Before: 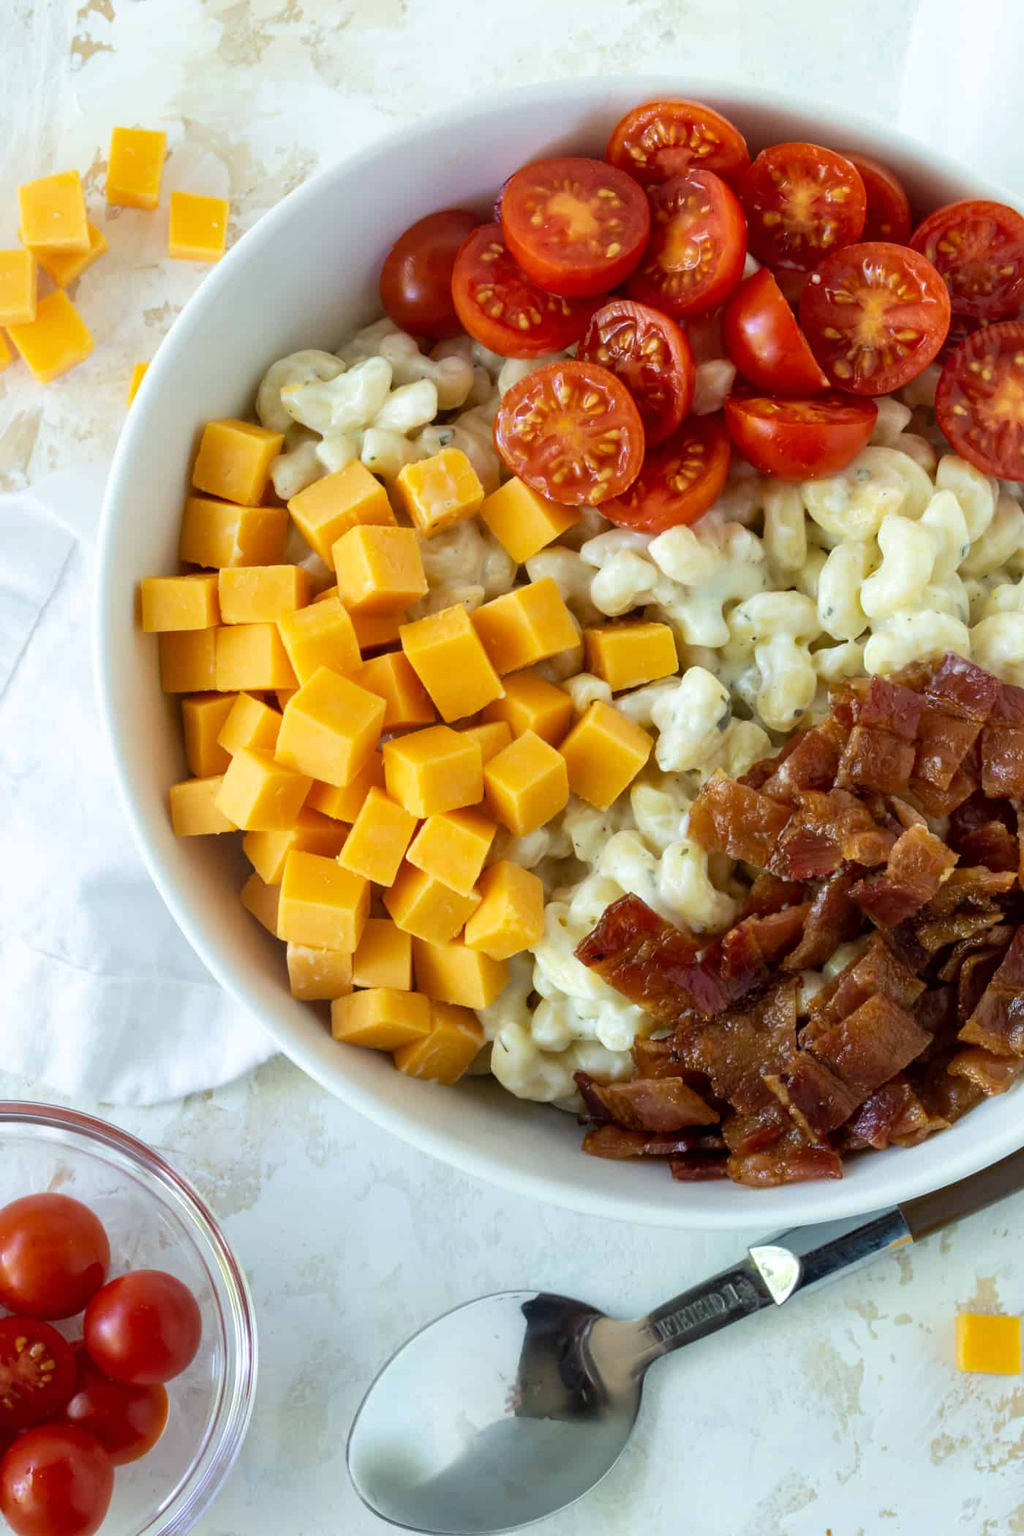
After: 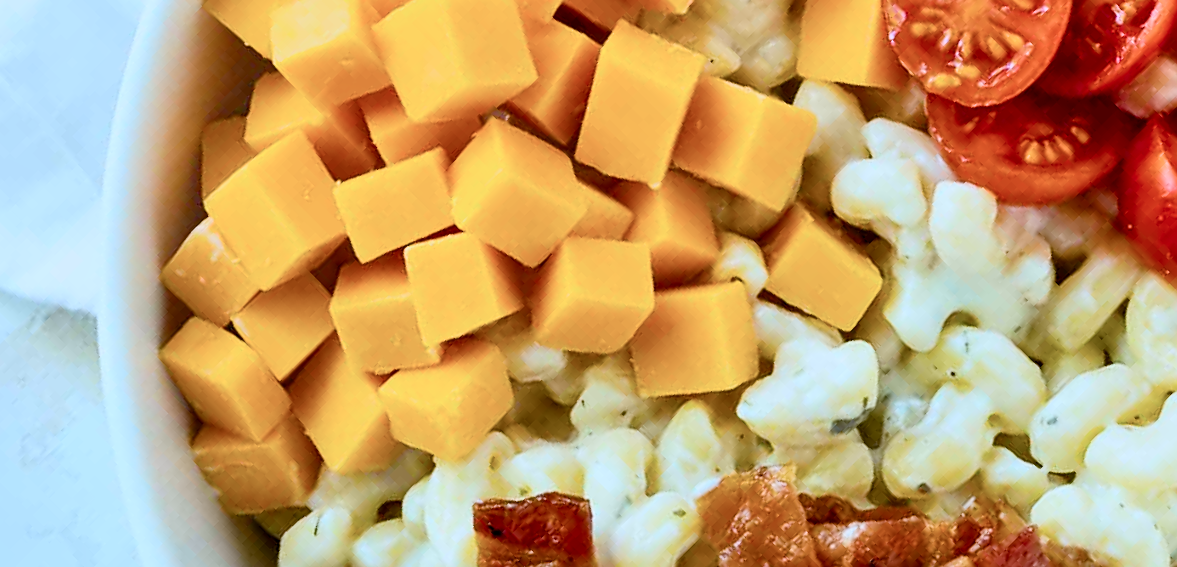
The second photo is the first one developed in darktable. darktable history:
filmic rgb: black relative exposure -8.02 EV, white relative exposure 3.99 EV, threshold 5.98 EV, hardness 4.1, contrast 0.988, enable highlight reconstruction true
crop and rotate: angle -45.01°, top 16.647%, right 0.9%, bottom 11.656%
tone equalizer: -7 EV 0.148 EV, -6 EV 0.631 EV, -5 EV 1.14 EV, -4 EV 1.32 EV, -3 EV 1.16 EV, -2 EV 0.6 EV, -1 EV 0.164 EV, mask exposure compensation -0.514 EV
color balance rgb: shadows lift › luminance -20.075%, power › hue 207.43°, highlights gain › chroma 2.999%, highlights gain › hue 54.58°, perceptual saturation grading › global saturation 19.828%, global vibrance 20%
color correction: highlights a* -9.71, highlights b* -21.62
contrast brightness saturation: contrast 0.28
sharpen: on, module defaults
